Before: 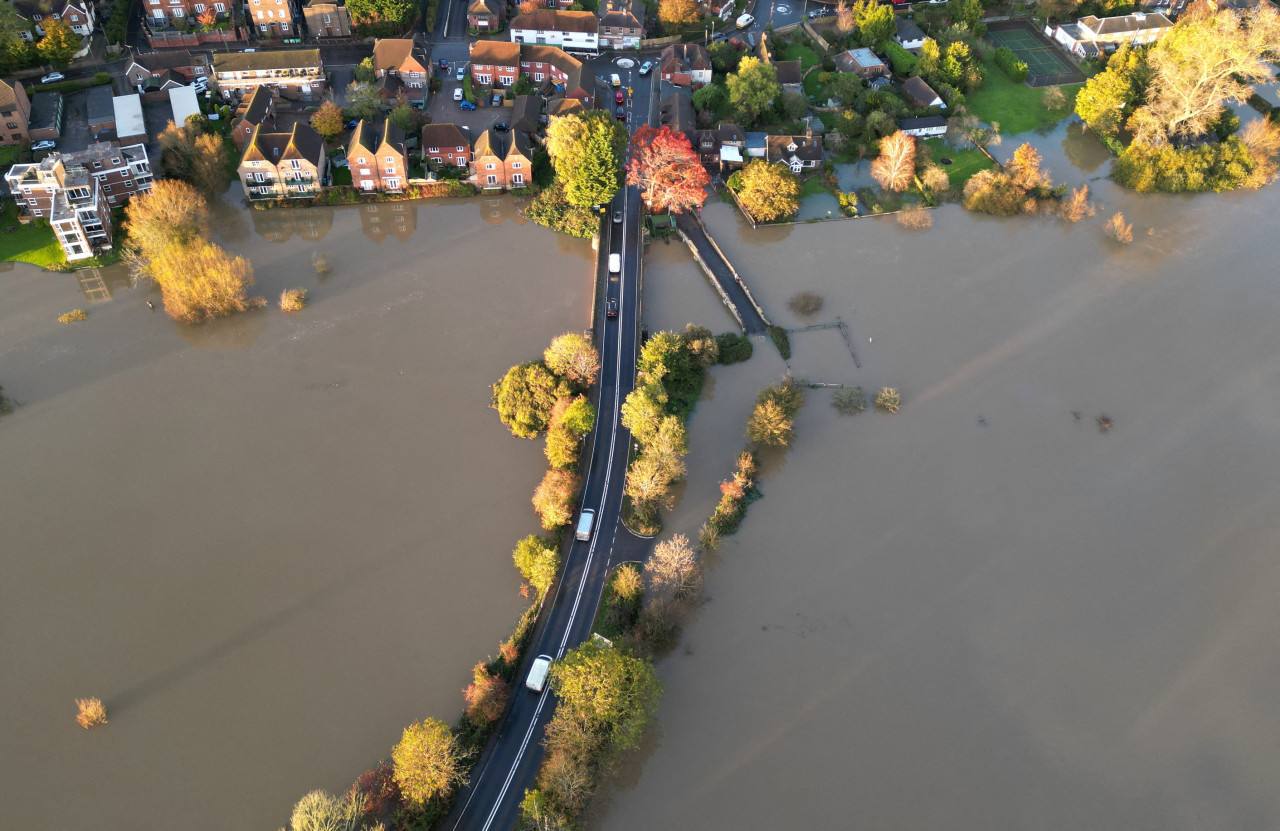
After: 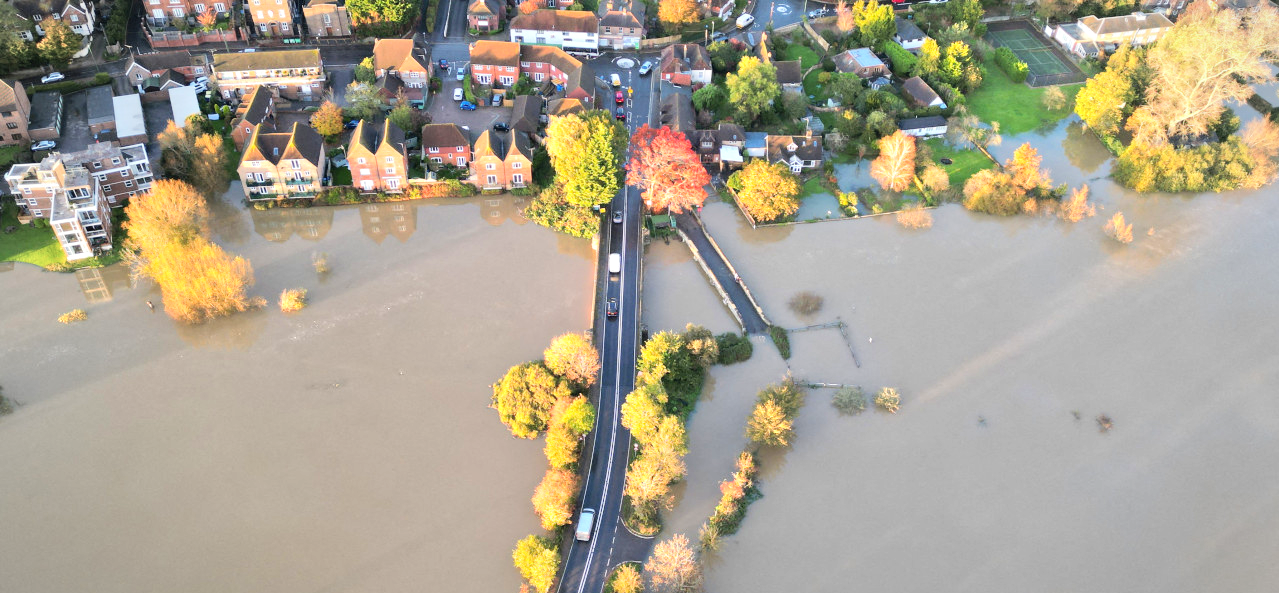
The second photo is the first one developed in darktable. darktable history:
crop: right 0%, bottom 28.622%
vignetting: fall-off start 79.12%, brightness -0.161, width/height ratio 1.329
tone equalizer: -7 EV 0.159 EV, -6 EV 0.578 EV, -5 EV 1.13 EV, -4 EV 1.36 EV, -3 EV 1.16 EV, -2 EV 0.6 EV, -1 EV 0.159 EV, edges refinement/feathering 500, mask exposure compensation -1.57 EV, preserve details guided filter
